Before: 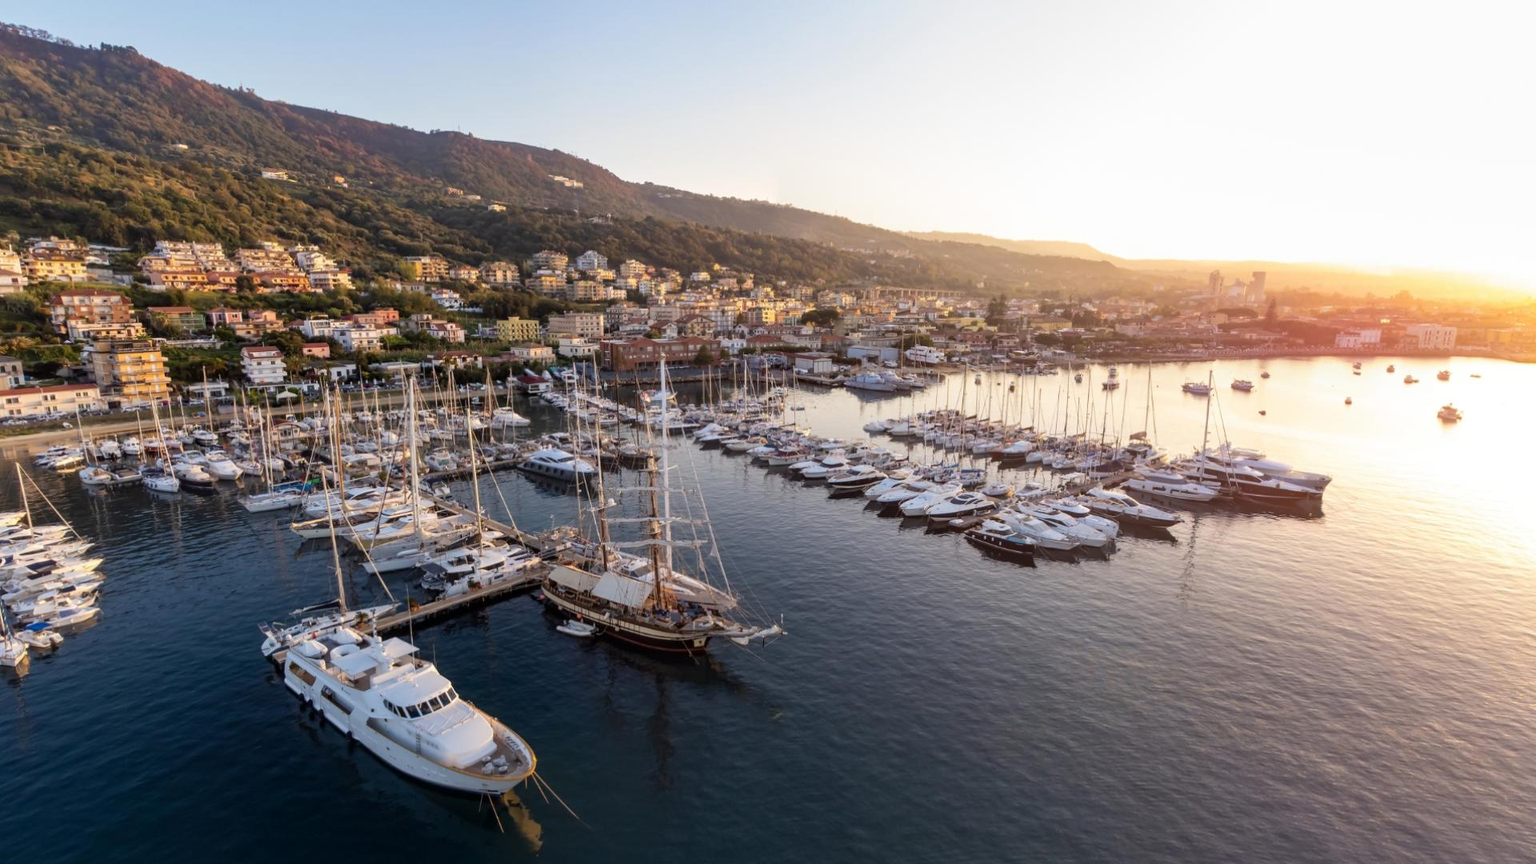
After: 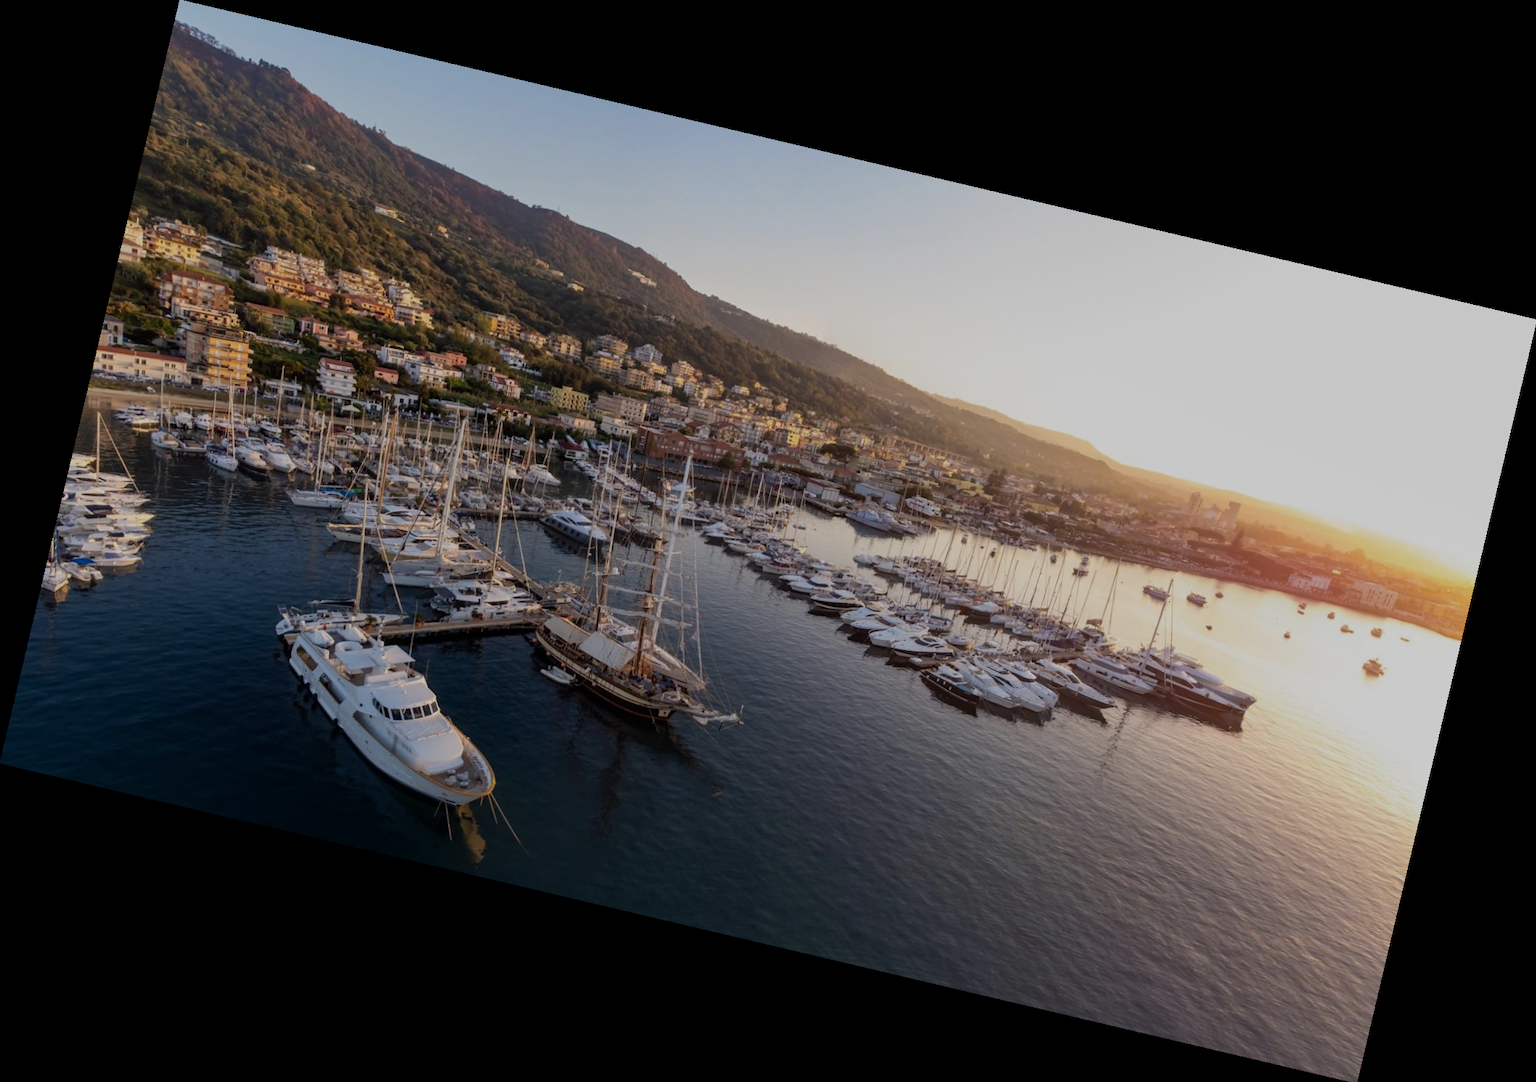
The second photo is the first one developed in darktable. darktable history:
rotate and perspective: rotation 13.27°, automatic cropping off
exposure: black level correction 0, exposure -0.766 EV, compensate highlight preservation false
